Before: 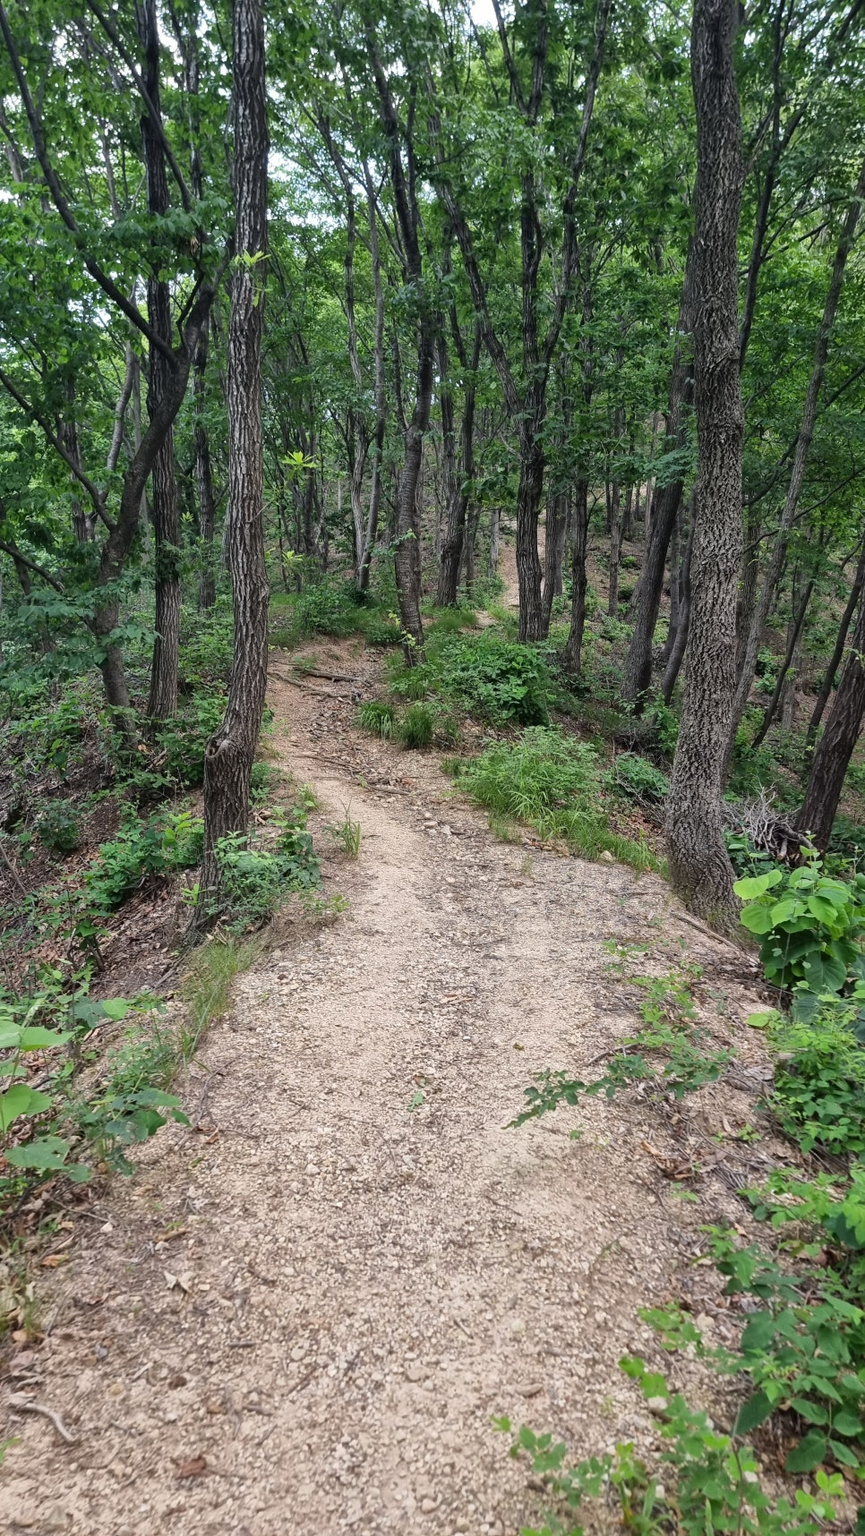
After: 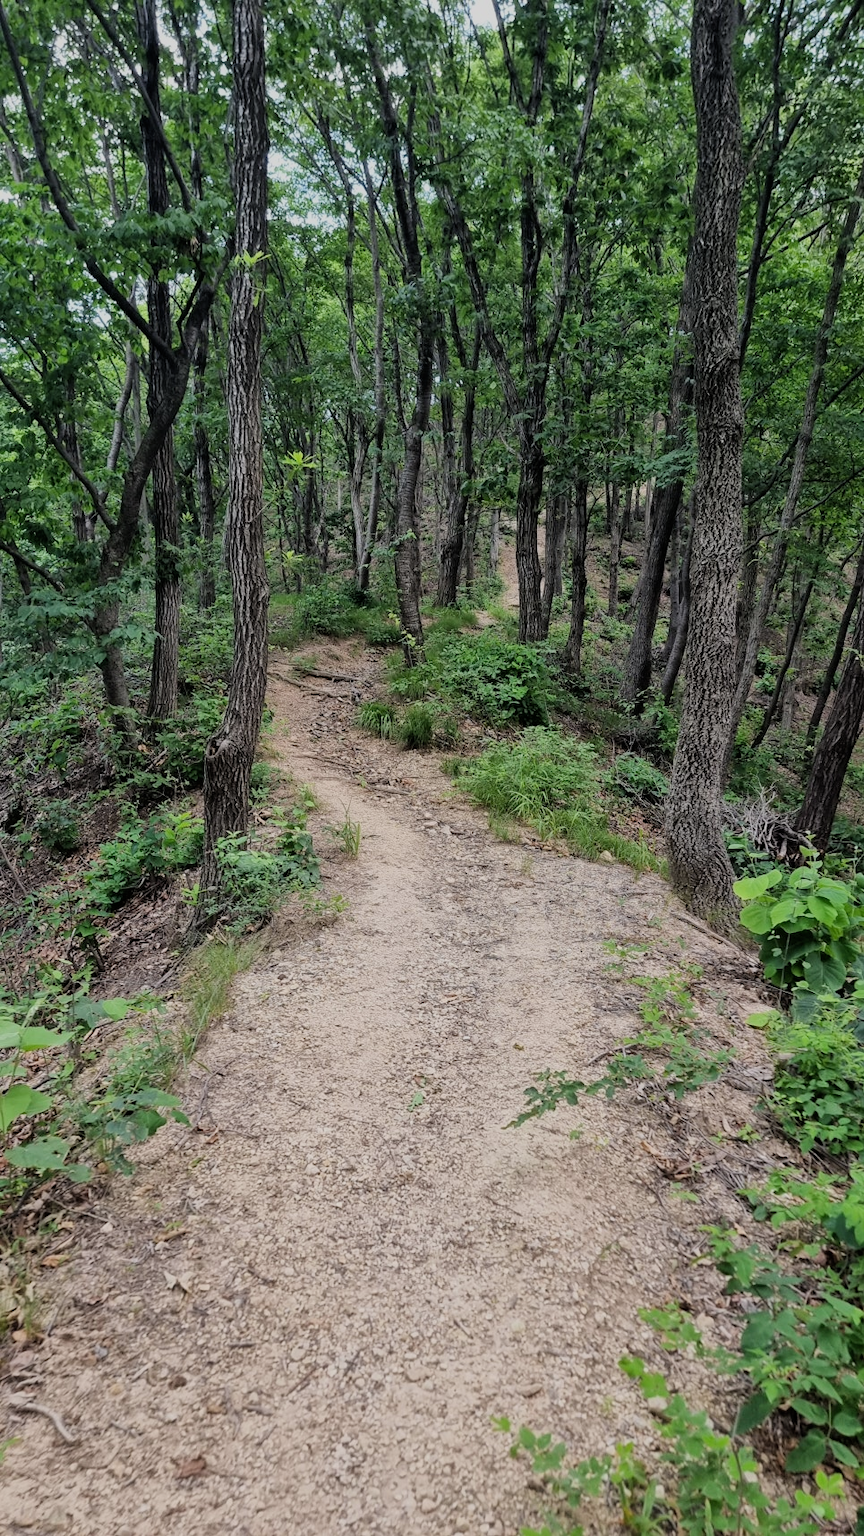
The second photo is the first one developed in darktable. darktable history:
filmic rgb: black relative exposure -7.65 EV, white relative exposure 4.56 EV, hardness 3.61, color science v6 (2022)
color zones: curves: ch1 [(0.077, 0.436) (0.25, 0.5) (0.75, 0.5)]
